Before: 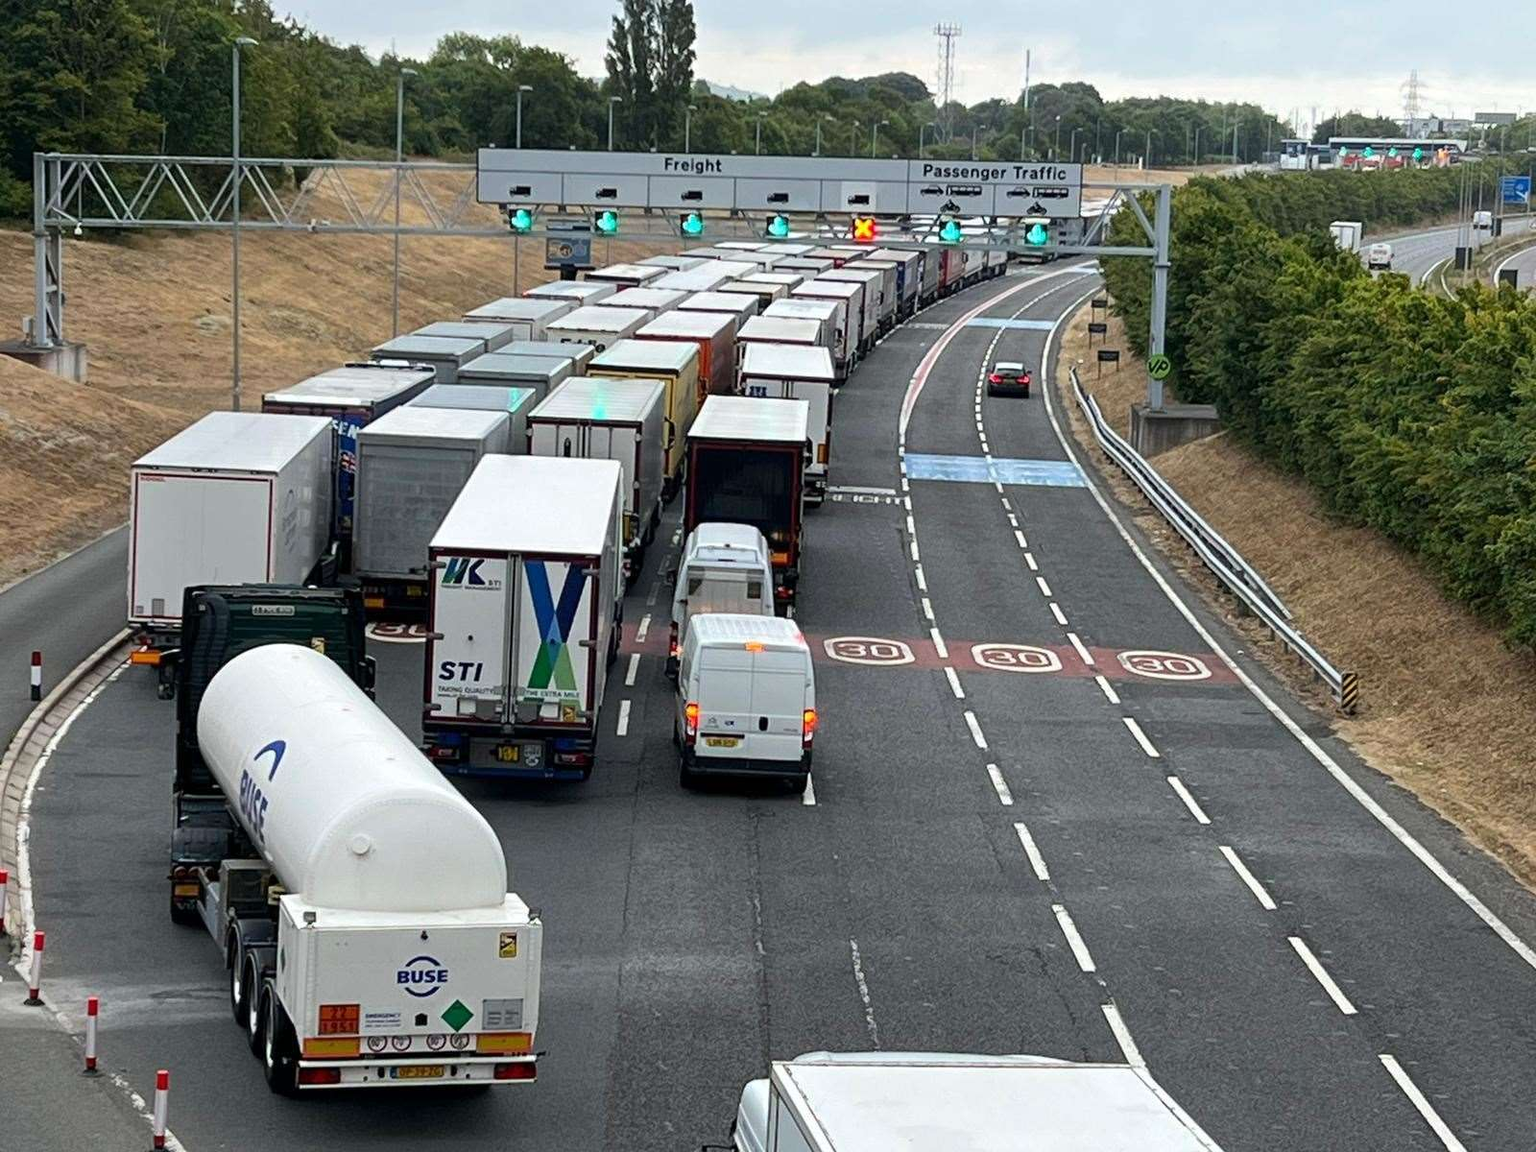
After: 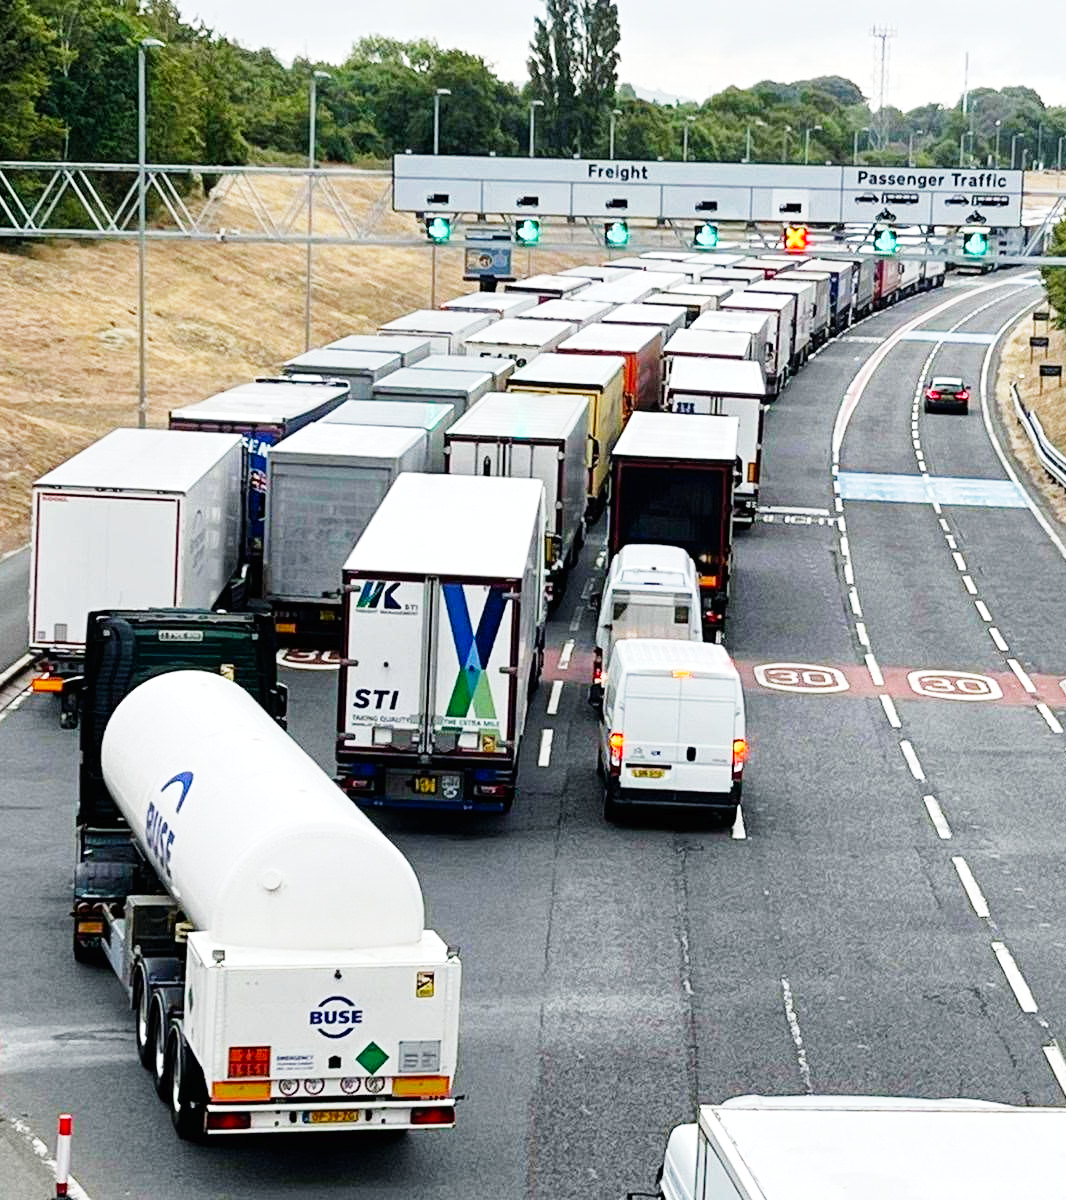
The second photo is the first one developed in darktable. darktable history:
base curve: curves: ch0 [(0, 0) (0, 0.001) (0.001, 0.001) (0.004, 0.002) (0.007, 0.004) (0.015, 0.013) (0.033, 0.045) (0.052, 0.096) (0.075, 0.17) (0.099, 0.241) (0.163, 0.42) (0.219, 0.55) (0.259, 0.616) (0.327, 0.722) (0.365, 0.765) (0.522, 0.873) (0.547, 0.881) (0.689, 0.919) (0.826, 0.952) (1, 1)], preserve colors none
crop and rotate: left 6.617%, right 26.717%
shadows and highlights: shadows 10, white point adjustment 1, highlights -40
